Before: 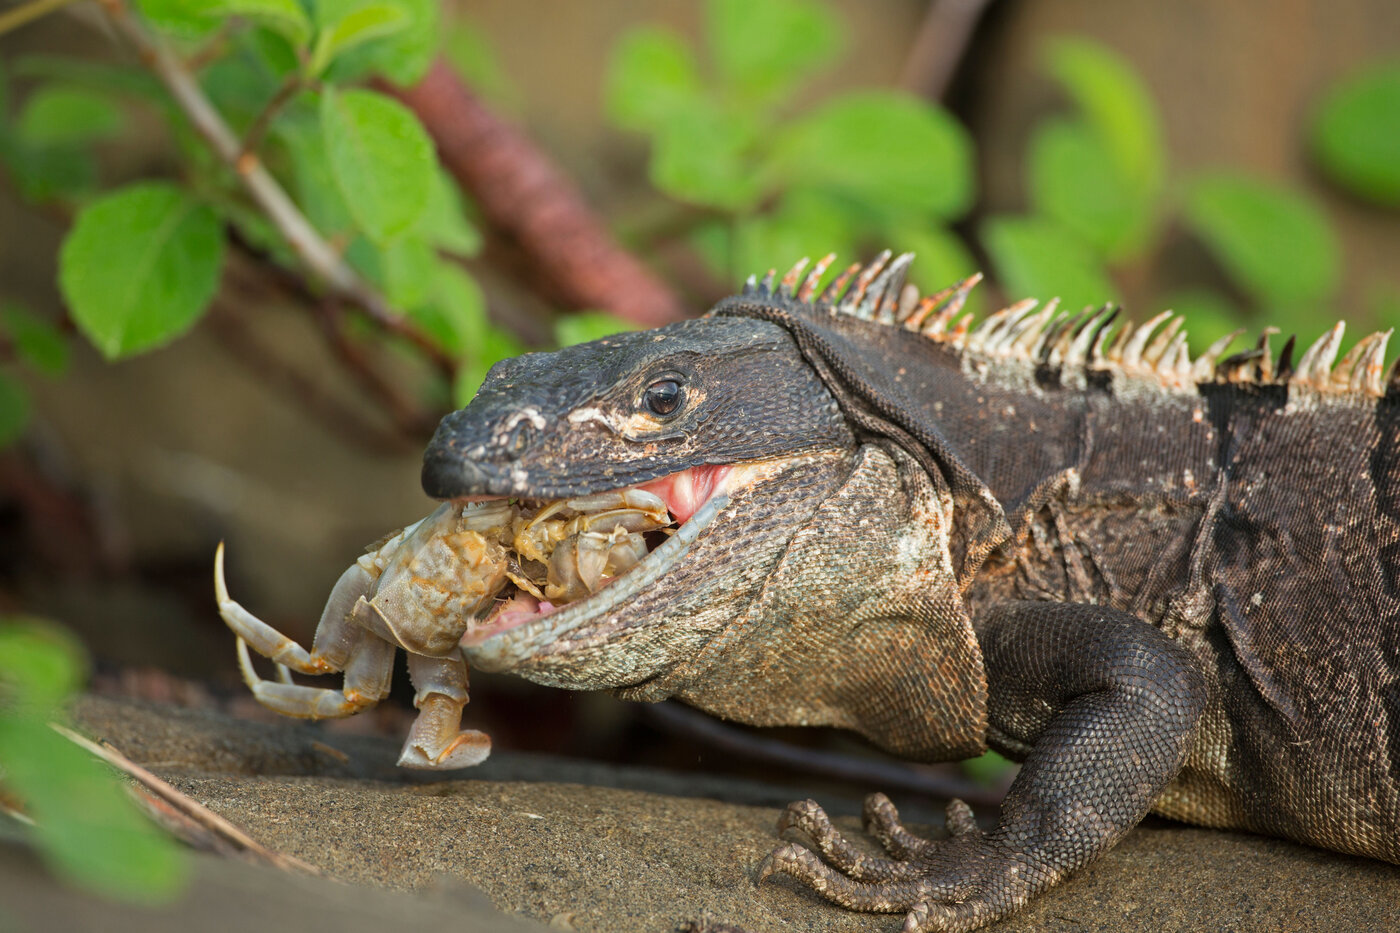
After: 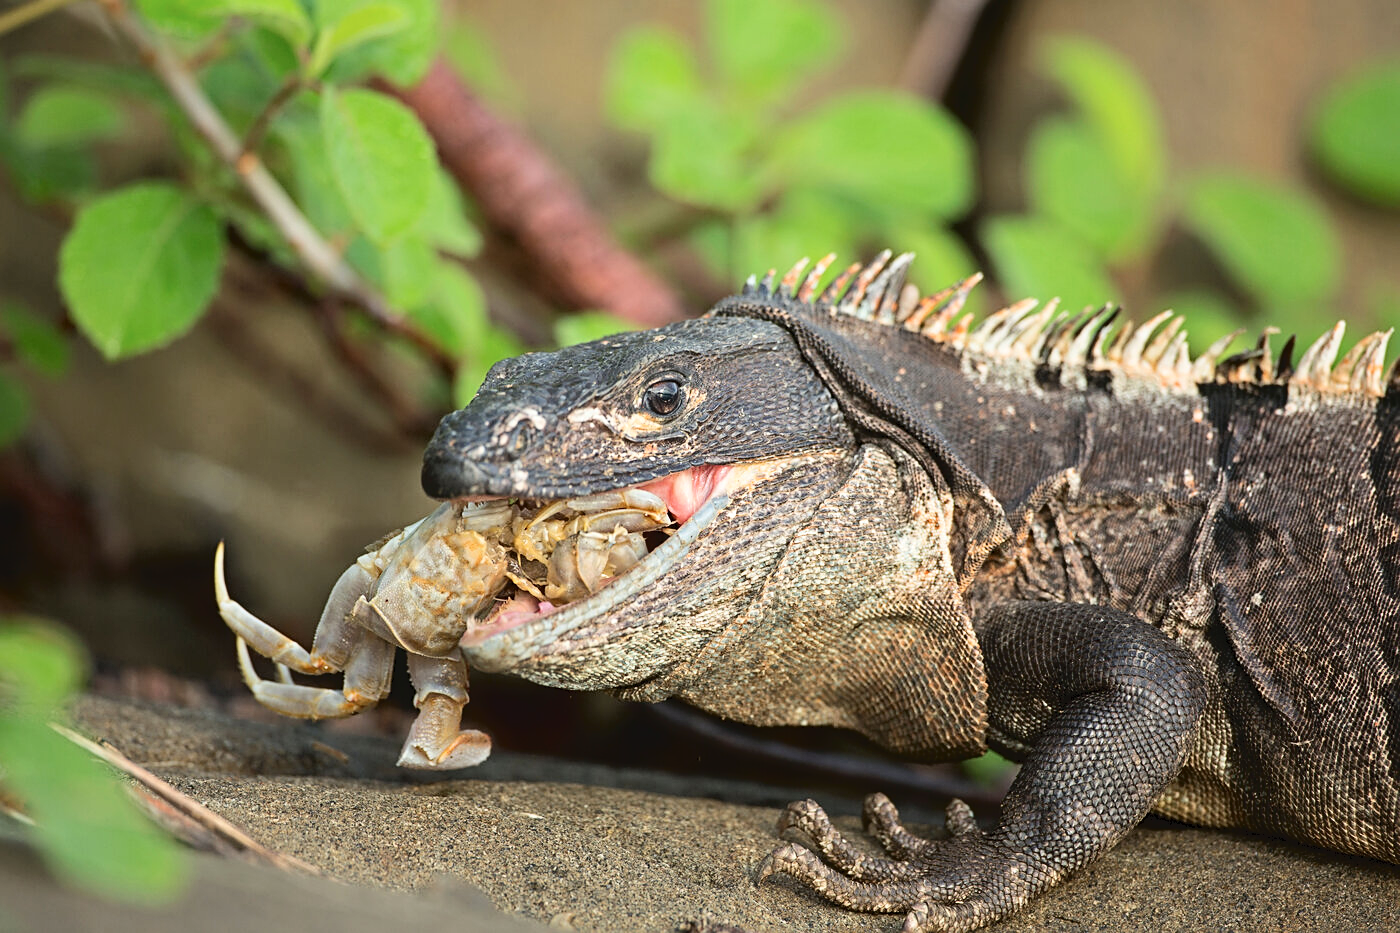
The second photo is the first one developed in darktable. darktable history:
sharpen: on, module defaults
tone curve: curves: ch0 [(0, 0) (0.003, 0.047) (0.011, 0.051) (0.025, 0.051) (0.044, 0.057) (0.069, 0.068) (0.1, 0.076) (0.136, 0.108) (0.177, 0.166) (0.224, 0.229) (0.277, 0.299) (0.335, 0.364) (0.399, 0.46) (0.468, 0.553) (0.543, 0.639) (0.623, 0.724) (0.709, 0.808) (0.801, 0.886) (0.898, 0.954) (1, 1)], color space Lab, independent channels, preserve colors none
